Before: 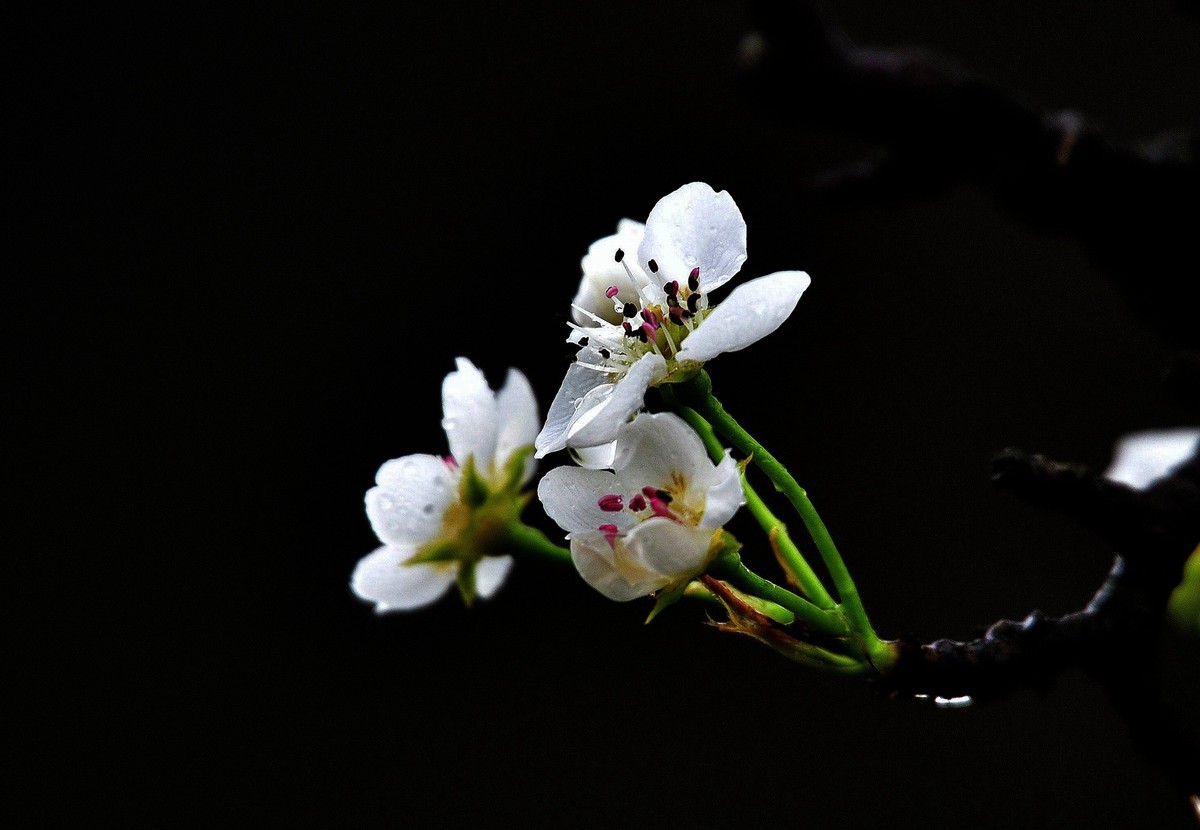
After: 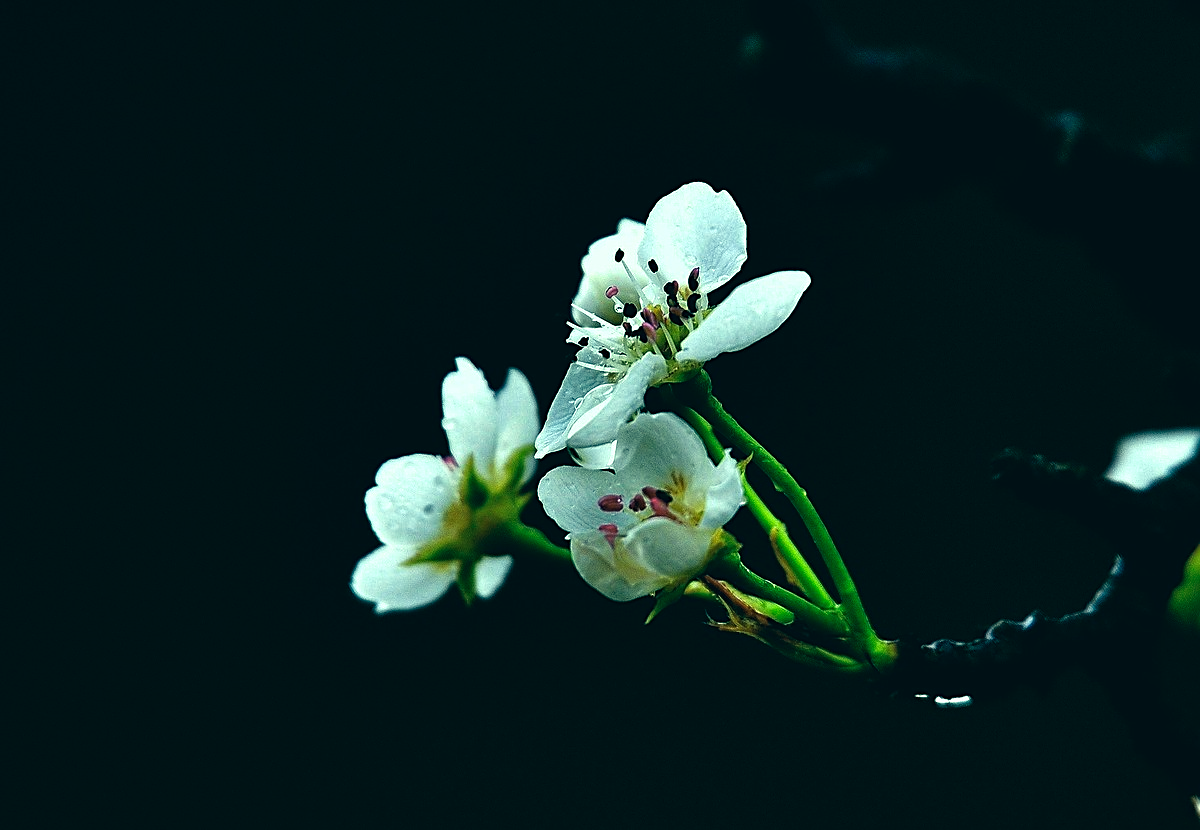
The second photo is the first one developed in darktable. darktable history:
color correction: highlights a* -20.08, highlights b* 9.8, shadows a* -21.03, shadows b* -10.44
exposure: exposure 0.201 EV, compensate exposure bias true, compensate highlight preservation false
sharpen: on, module defaults
shadows and highlights: shadows -8.74, white point adjustment 1.46, highlights 11.39
